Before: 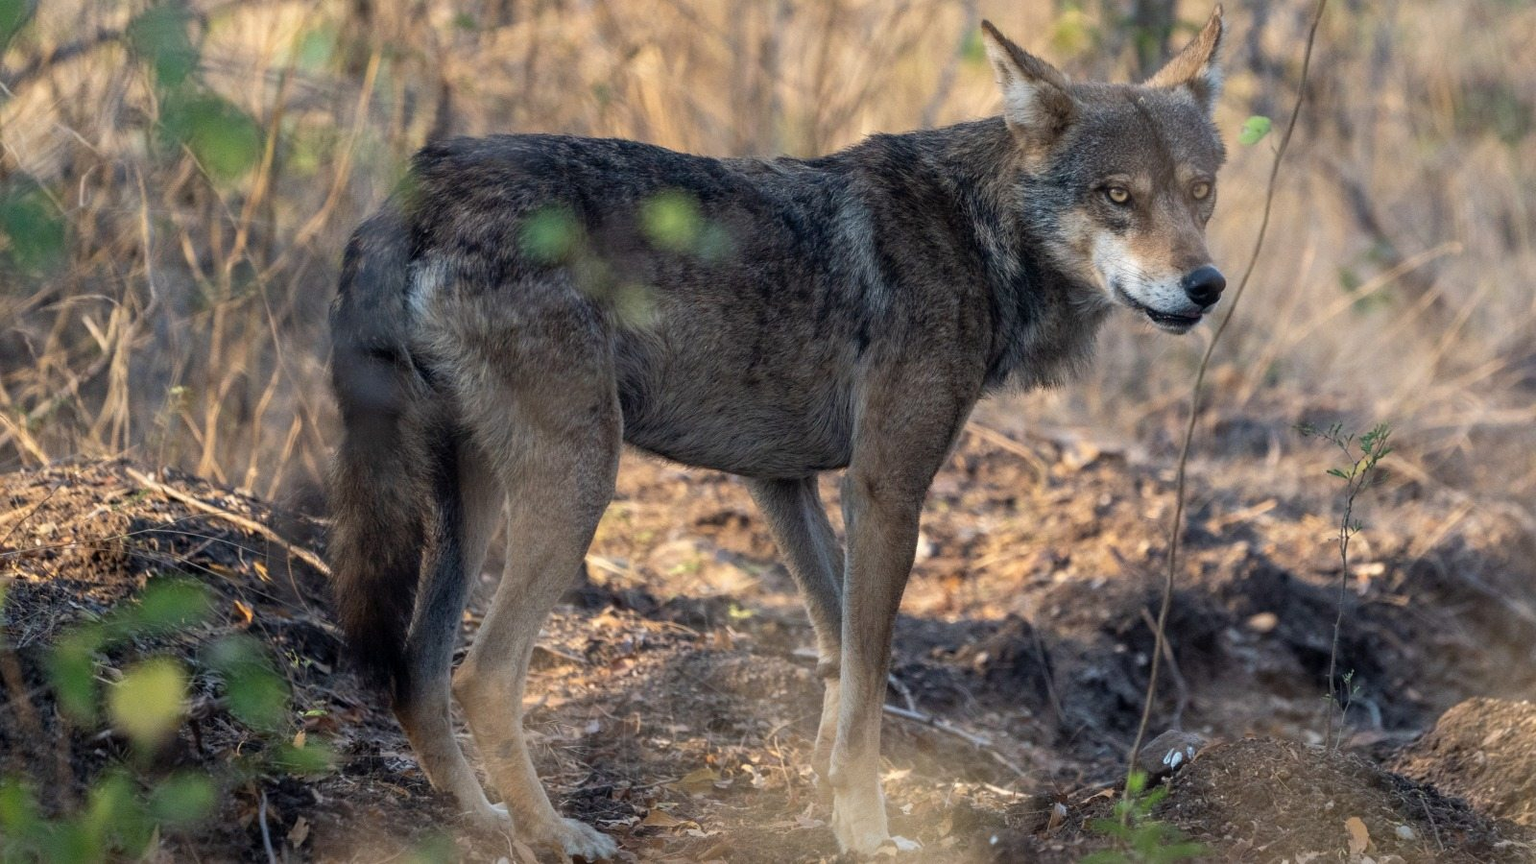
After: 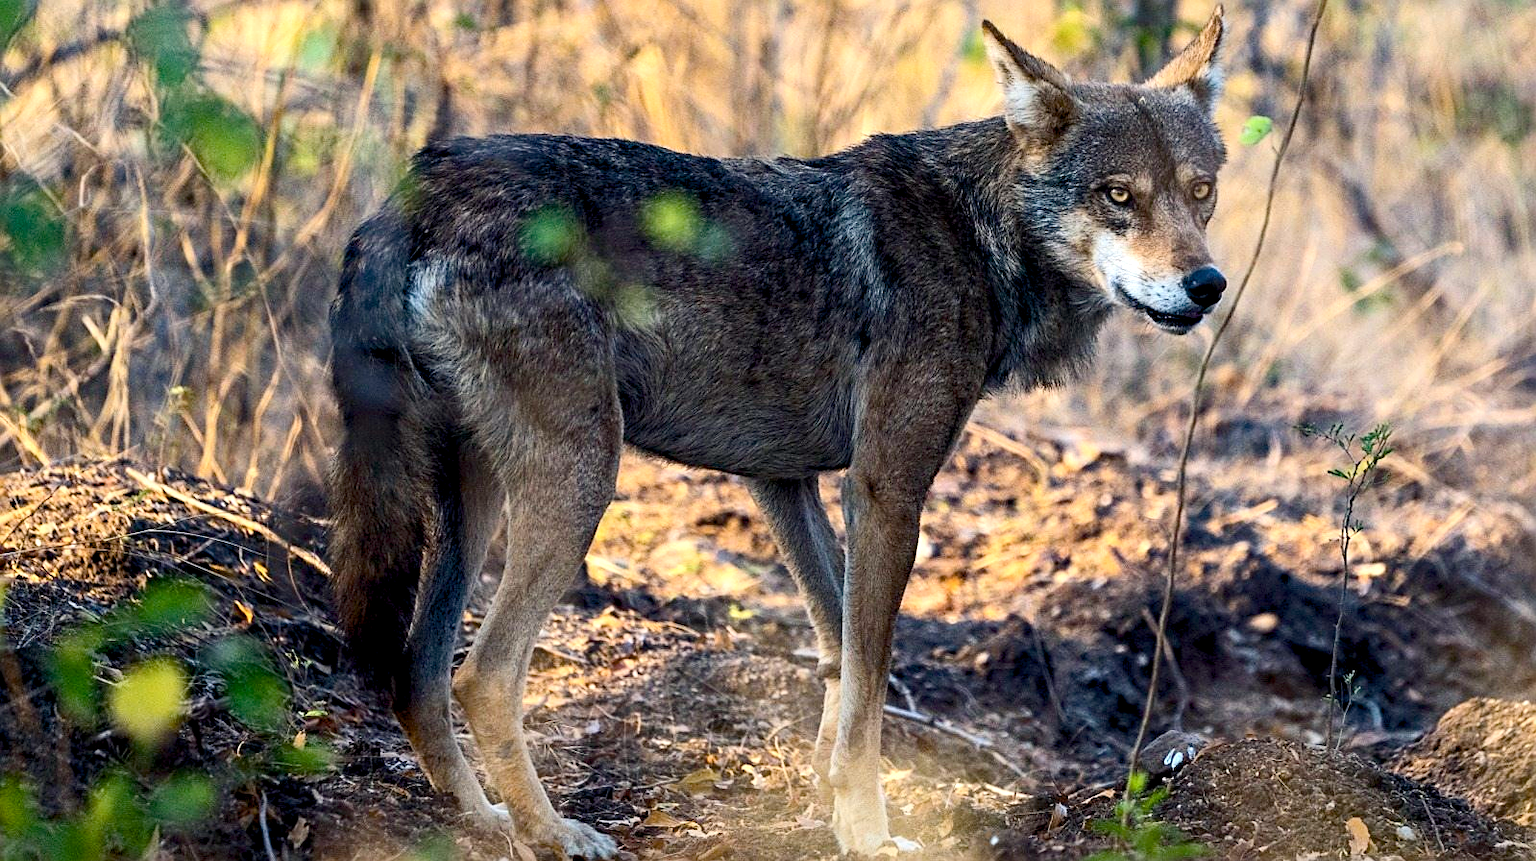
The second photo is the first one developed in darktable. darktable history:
crop: top 0.068%, bottom 0.198%
color balance rgb: shadows lift › chroma 1.553%, shadows lift › hue 259.03°, global offset › luminance -0.874%, perceptual saturation grading › global saturation 36.988%, perceptual saturation grading › shadows 35.648%, global vibrance 20%
exposure: black level correction 0, exposure 0.5 EV, compensate highlight preservation false
contrast brightness saturation: contrast 0.224
sharpen: on, module defaults
color correction: highlights b* 0.033, saturation 0.82
haze removal: compatibility mode true, adaptive false
